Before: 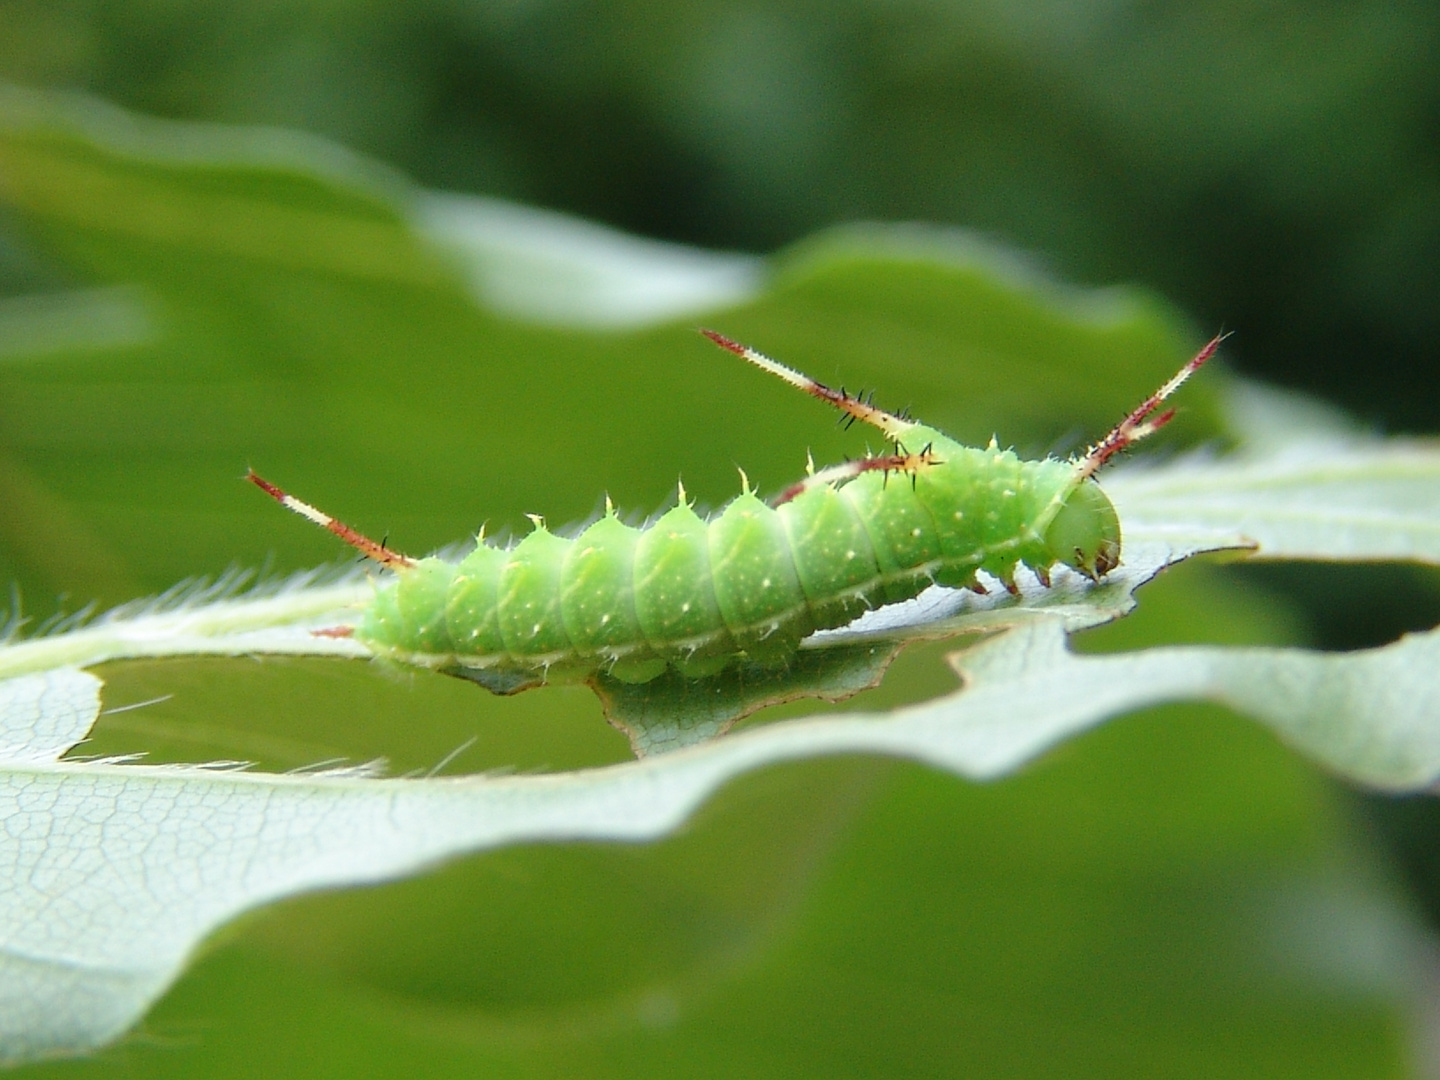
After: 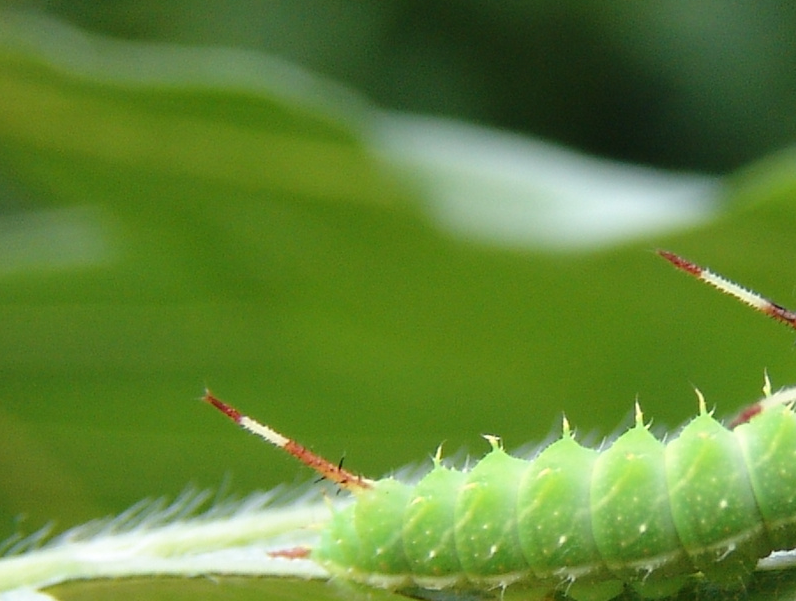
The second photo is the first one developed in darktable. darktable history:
crop and rotate: left 3.034%, top 7.394%, right 41.664%, bottom 36.937%
